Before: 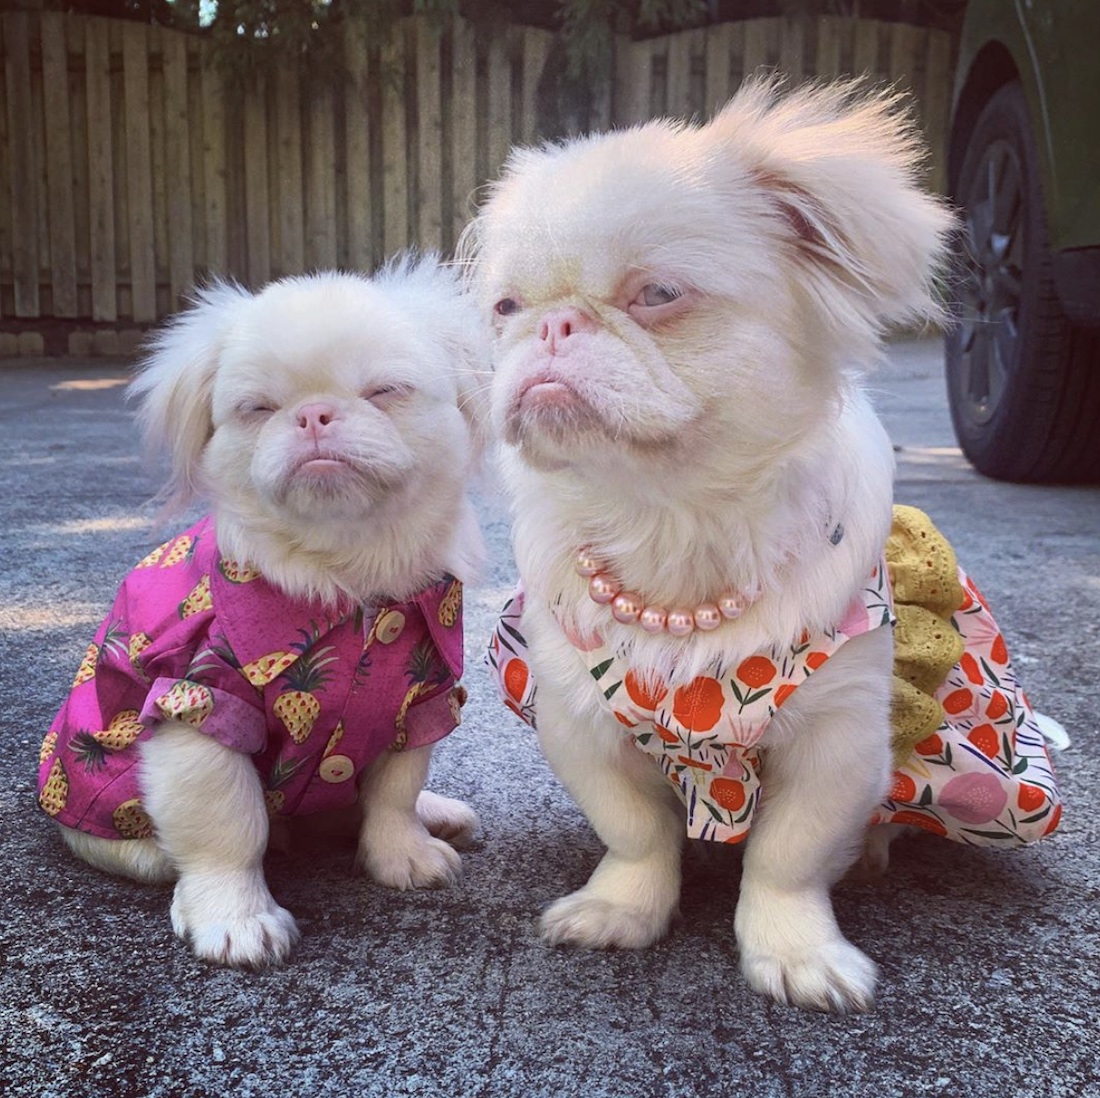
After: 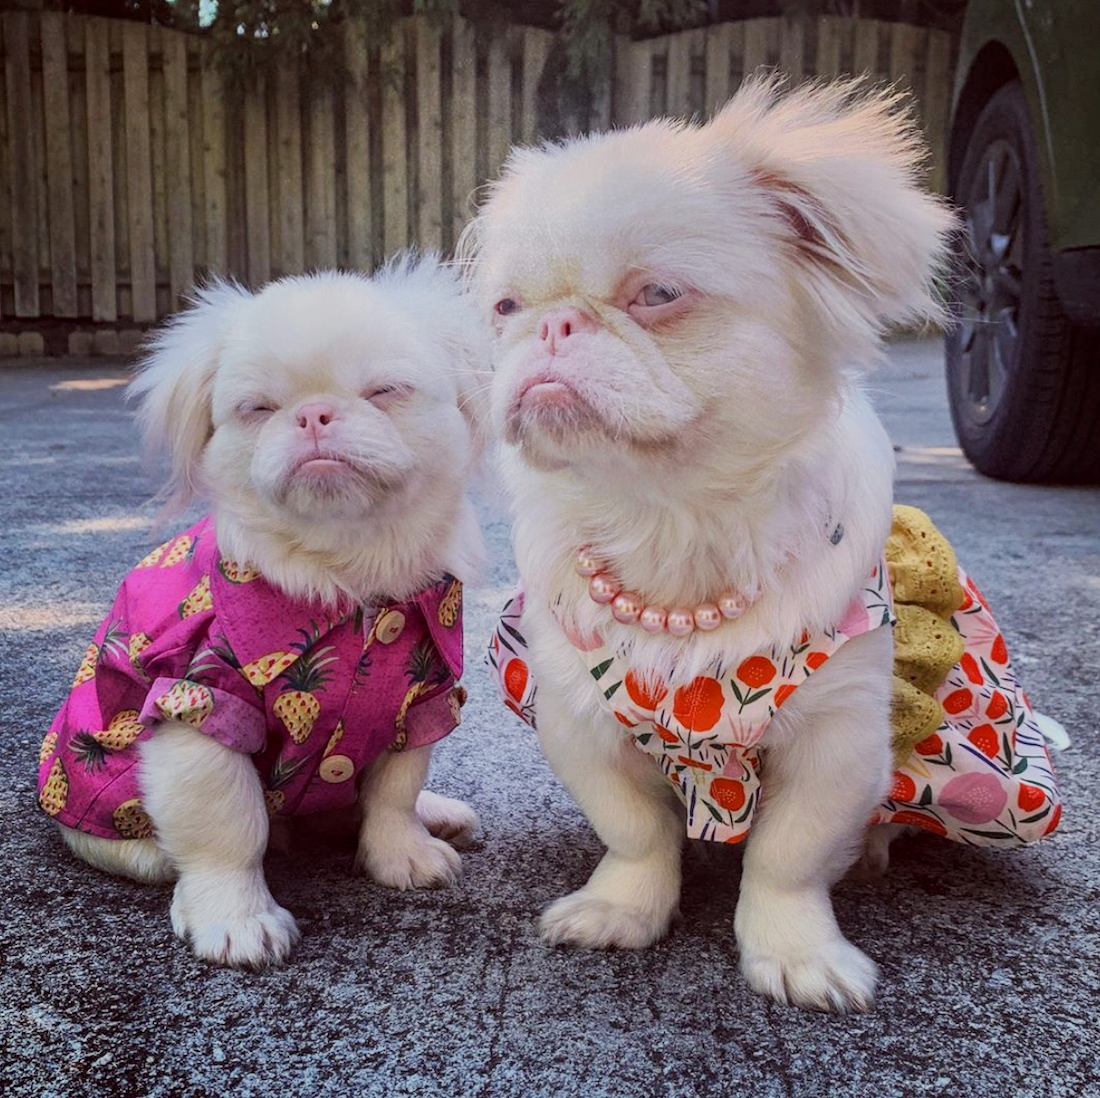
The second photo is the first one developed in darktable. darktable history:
local contrast: on, module defaults
filmic rgb: black relative exposure -7.65 EV, white relative exposure 4.56 EV, threshold 5.98 EV, hardness 3.61, enable highlight reconstruction true
